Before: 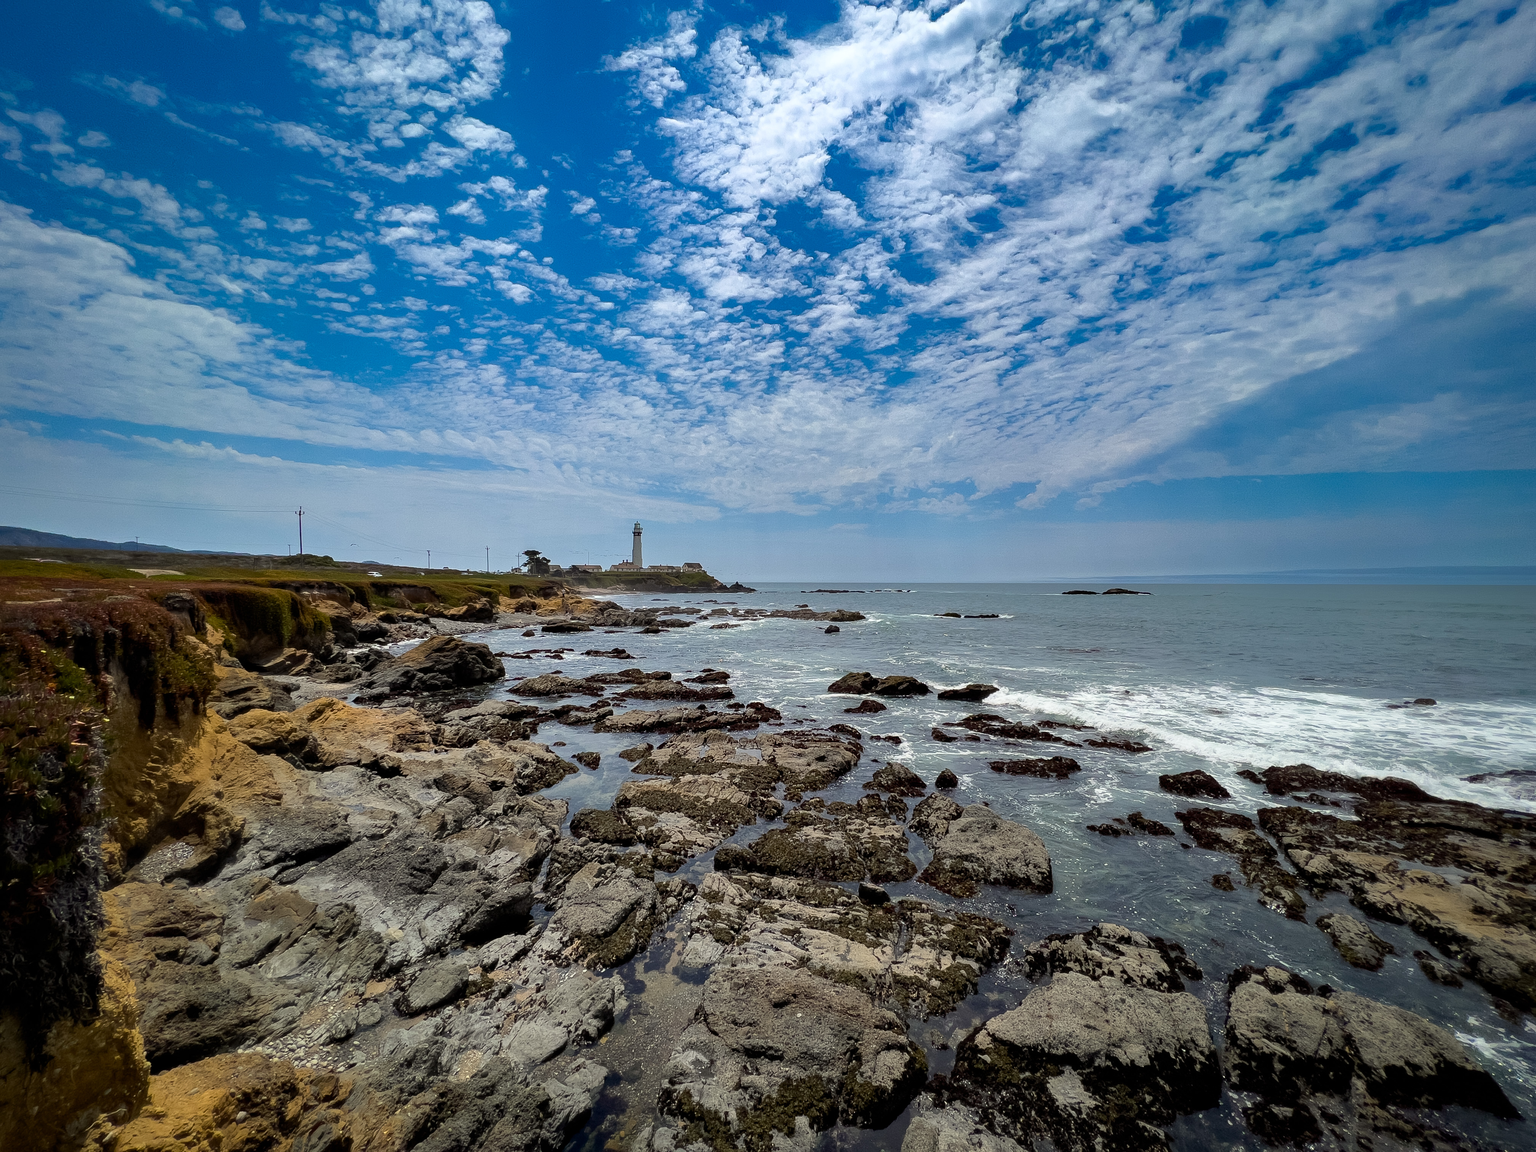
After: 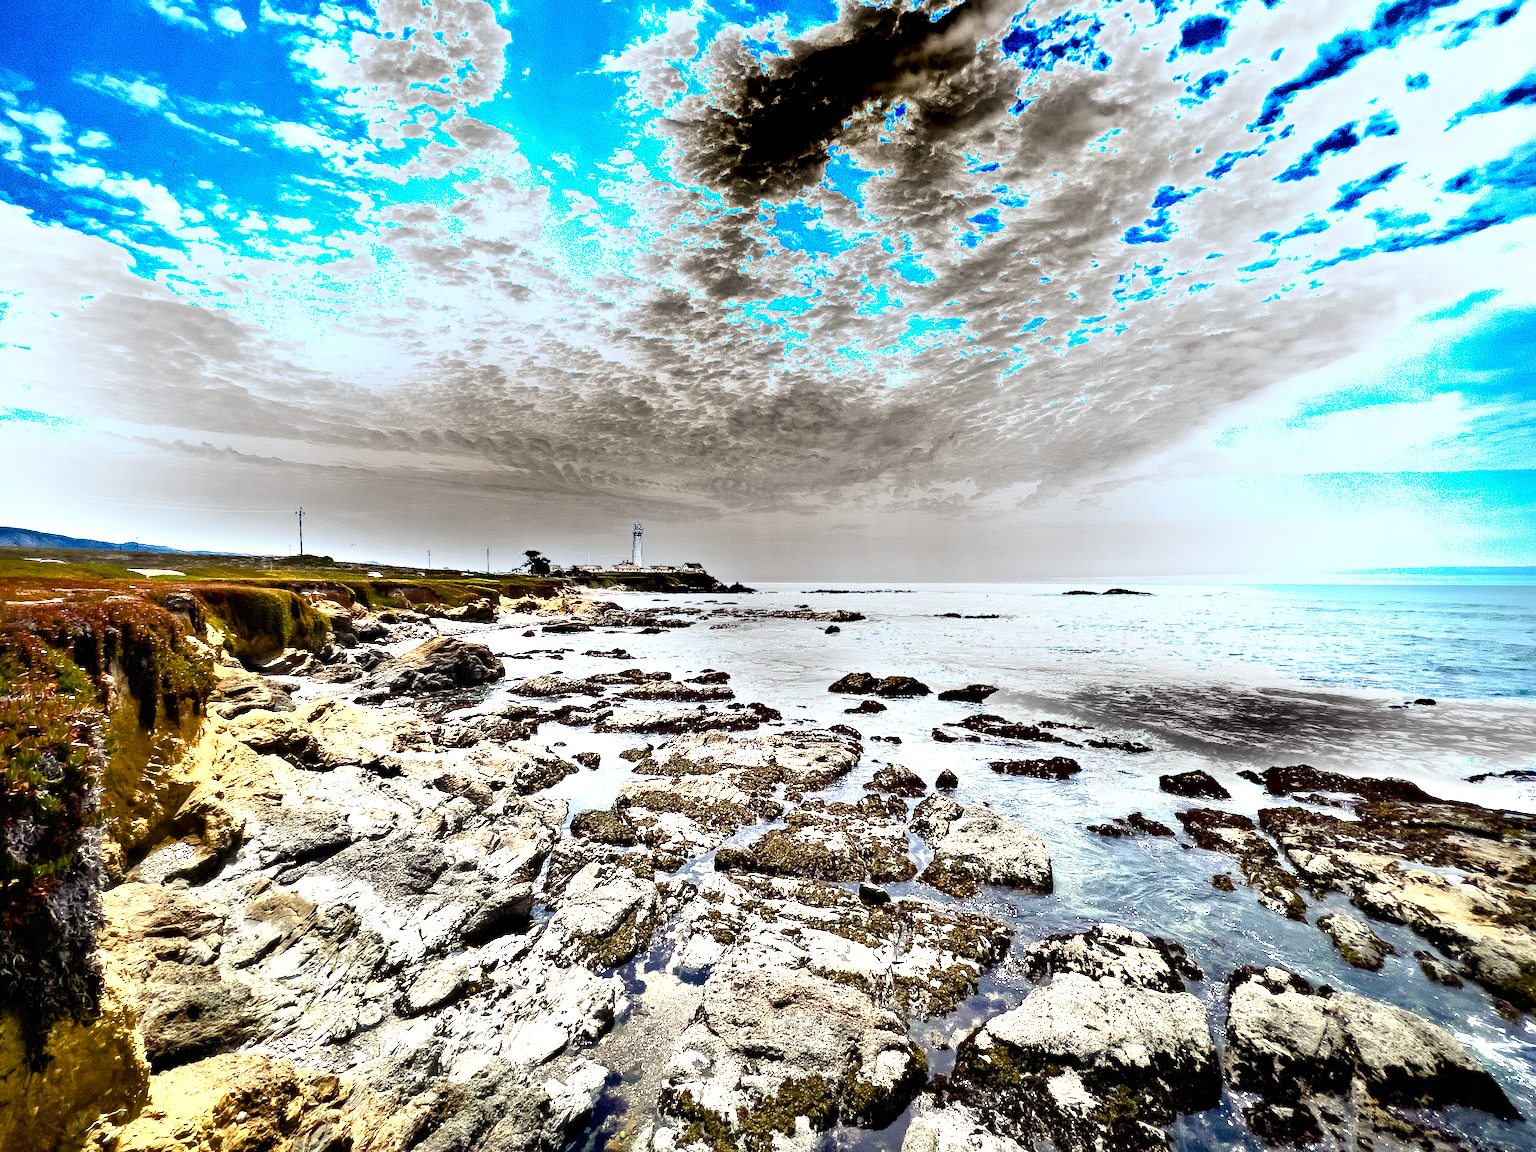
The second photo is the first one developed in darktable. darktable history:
shadows and highlights: soften with gaussian
exposure: exposure 2.251 EV, compensate highlight preservation false
color balance rgb: perceptual saturation grading › global saturation 0.622%, perceptual saturation grading › highlights -16.75%, perceptual saturation grading › mid-tones 32.832%, perceptual saturation grading › shadows 50.509%, global vibrance 10.006%, contrast 14.61%, saturation formula JzAzBz (2021)
